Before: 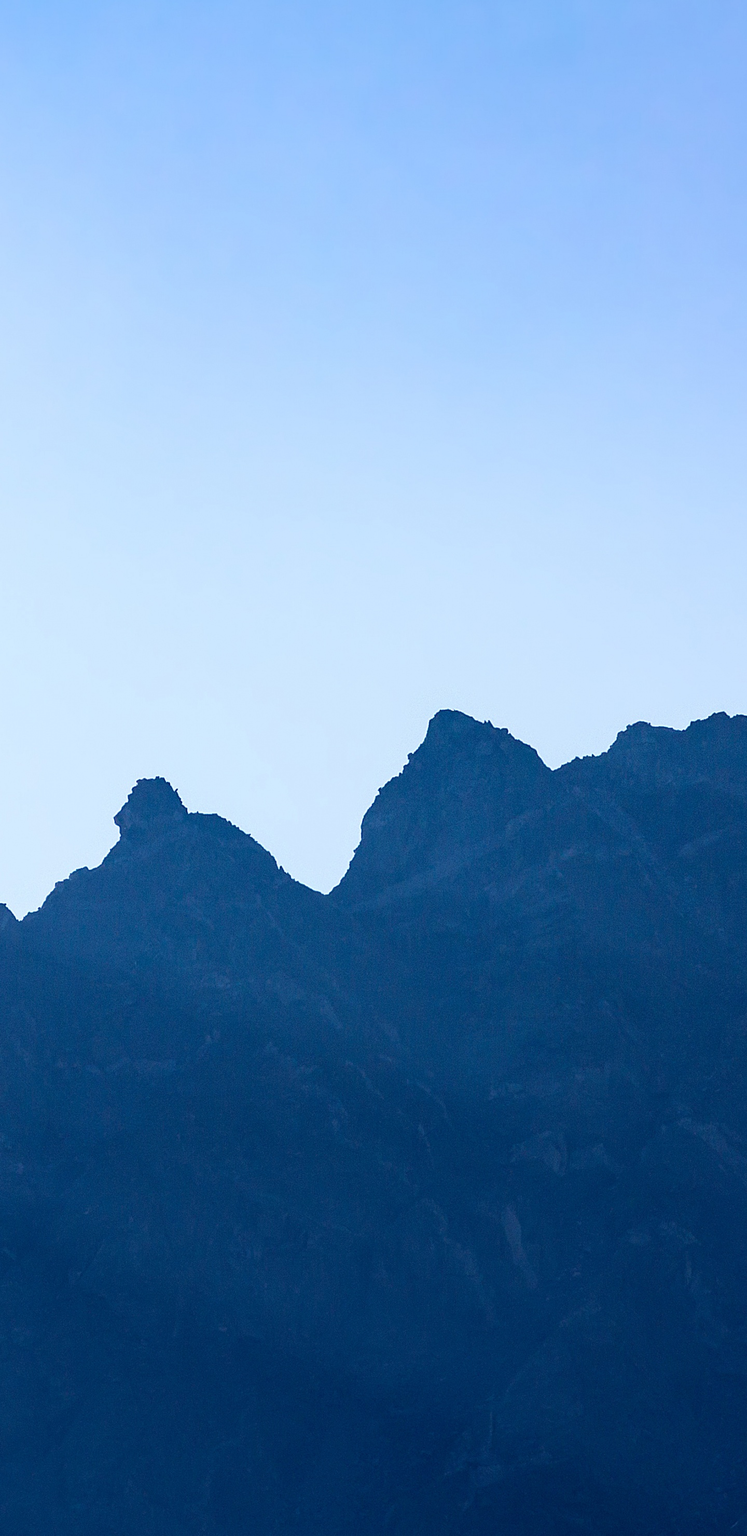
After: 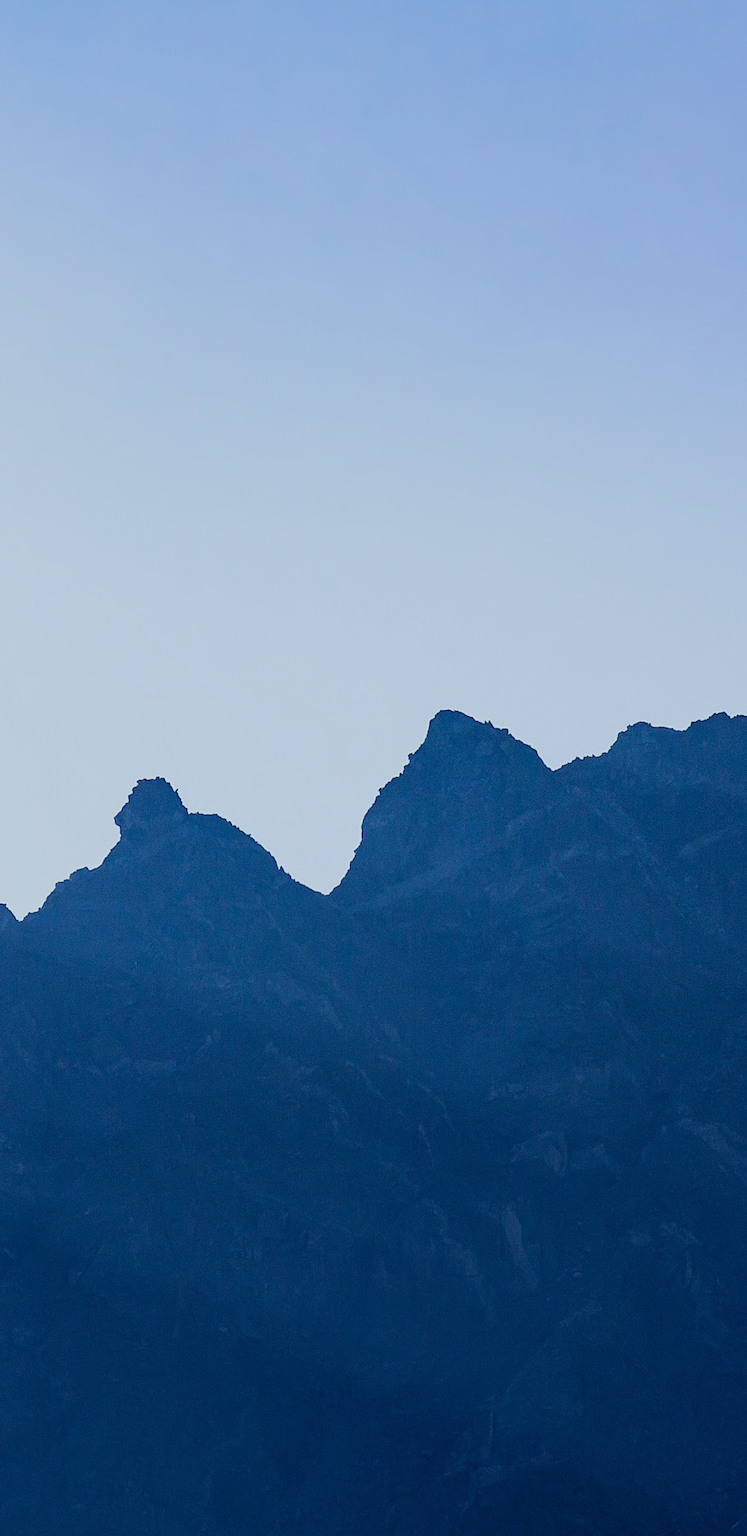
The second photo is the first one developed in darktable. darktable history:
filmic rgb: black relative exposure -7.97 EV, white relative exposure 4.02 EV, hardness 4.13
